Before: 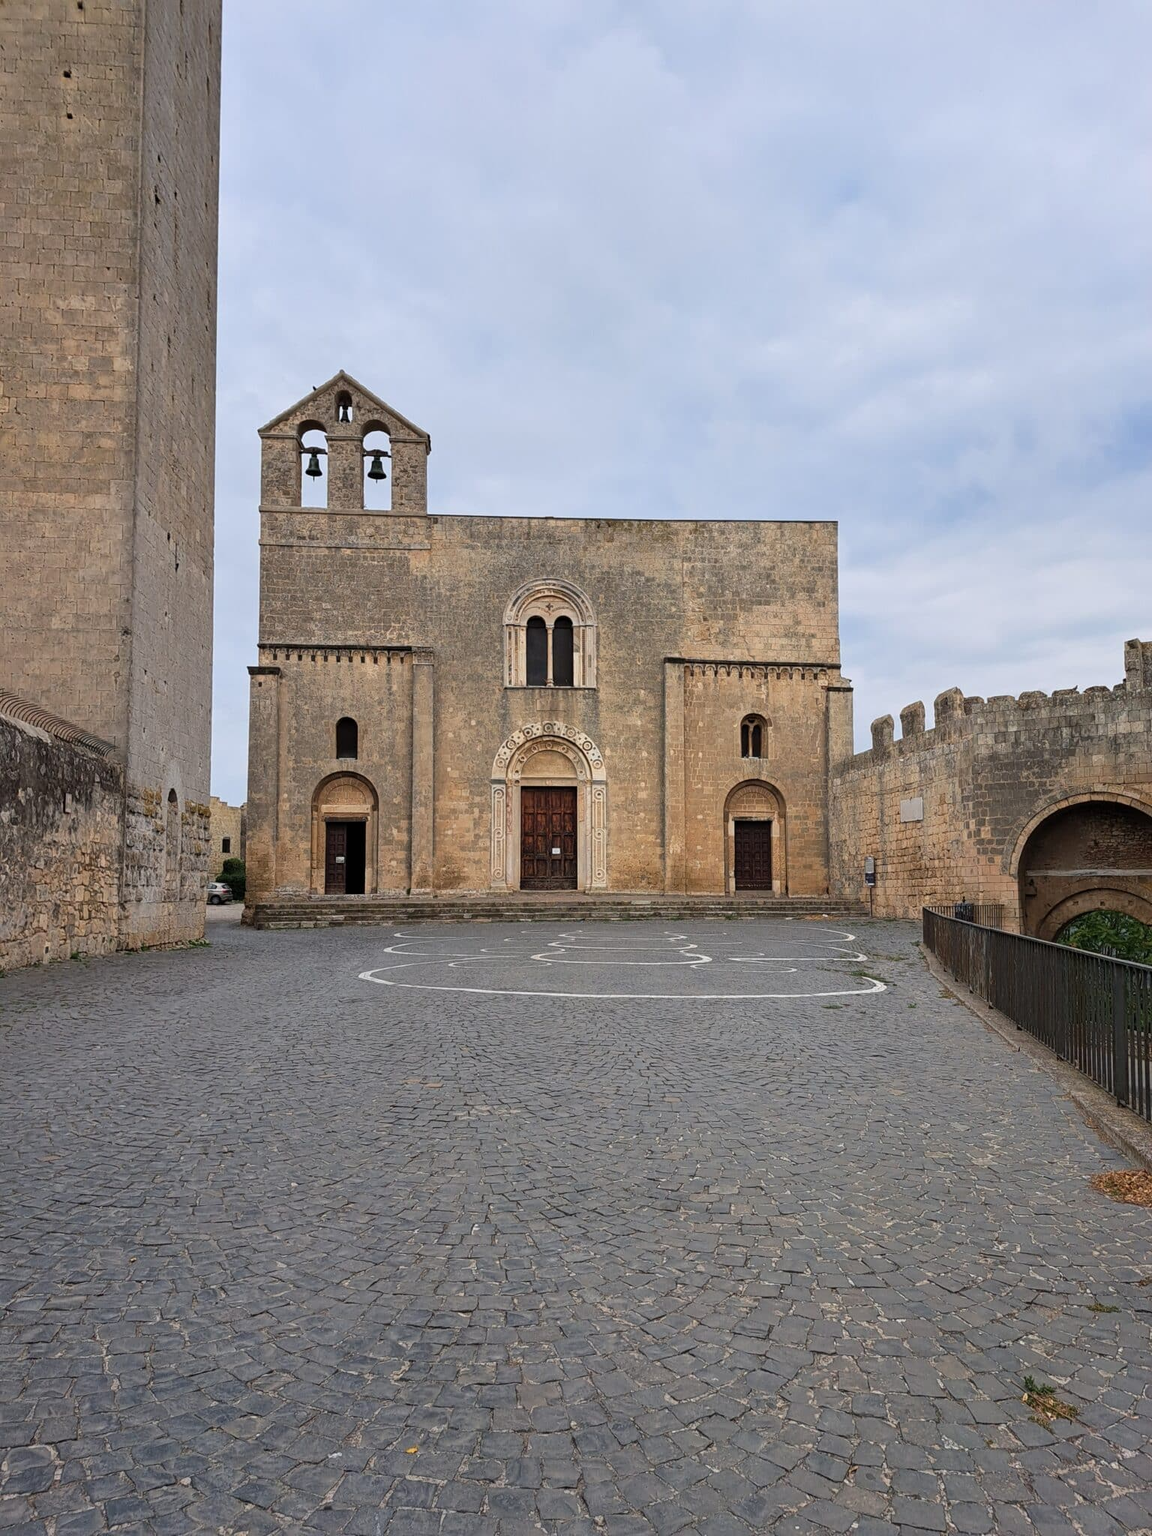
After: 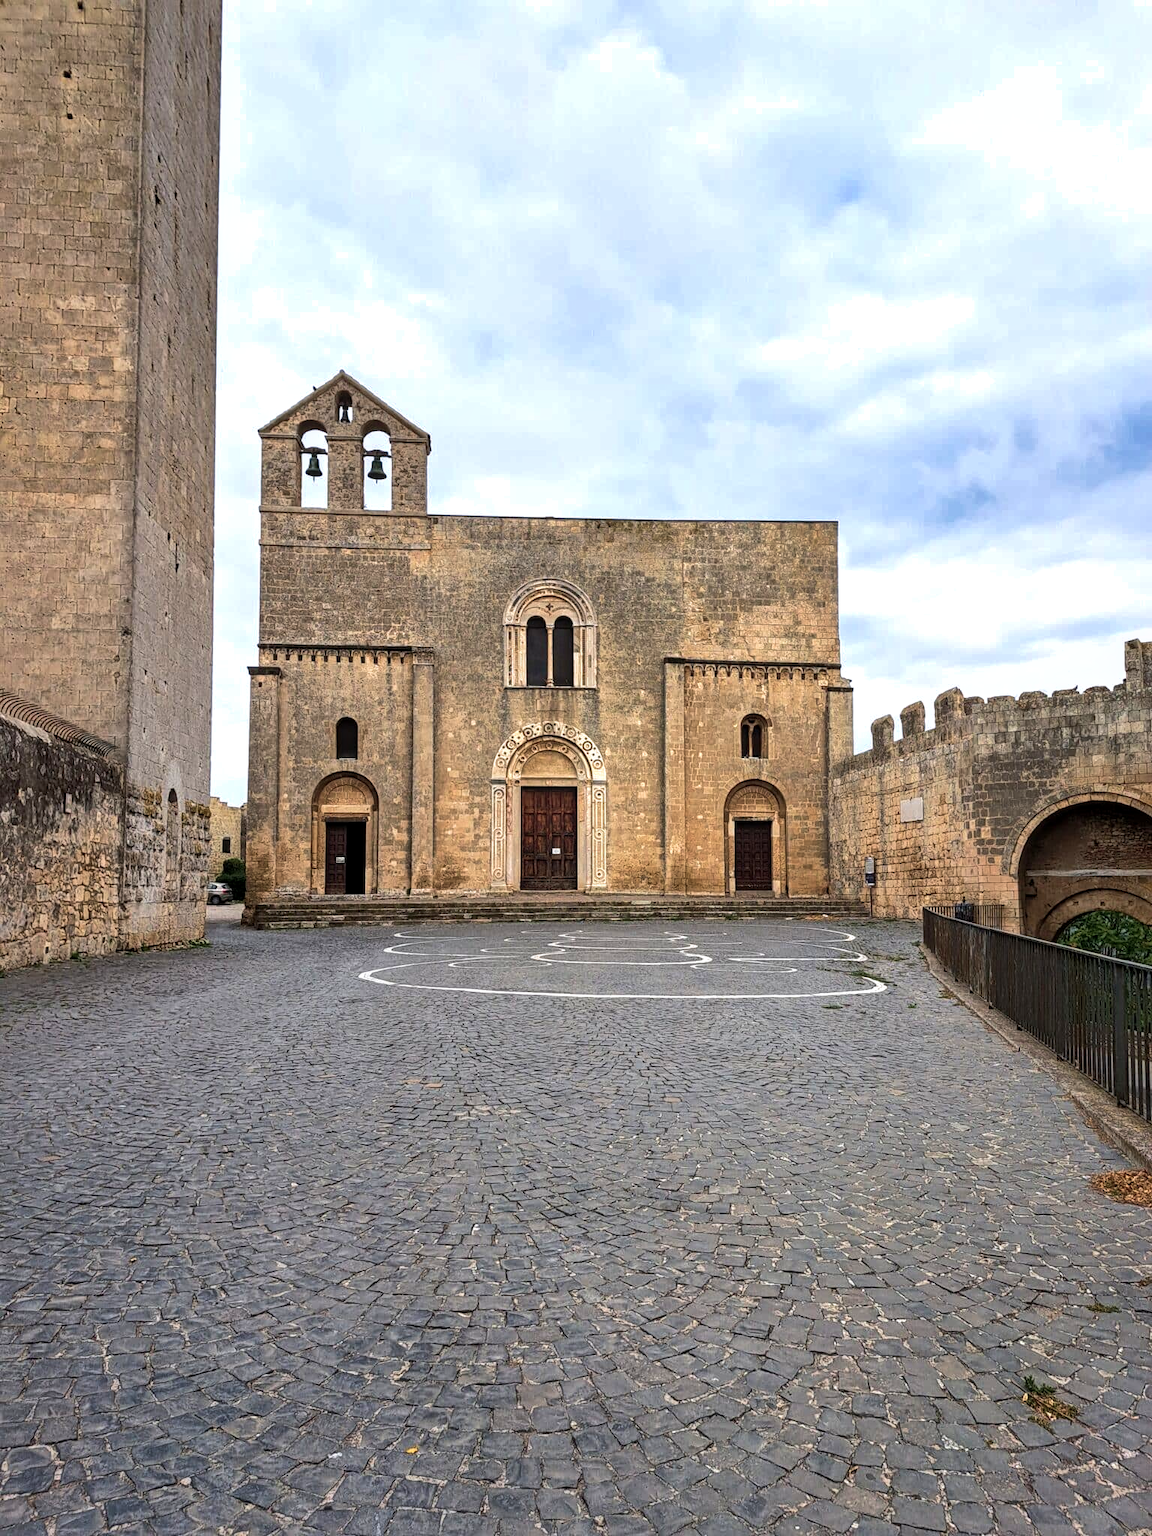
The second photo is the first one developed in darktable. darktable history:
local contrast: on, module defaults
velvia: on, module defaults
tone equalizer: -8 EV -0.75 EV, -7 EV -0.7 EV, -6 EV -0.6 EV, -5 EV -0.4 EV, -3 EV 0.4 EV, -2 EV 0.6 EV, -1 EV 0.7 EV, +0 EV 0.75 EV, edges refinement/feathering 500, mask exposure compensation -1.57 EV, preserve details no
shadows and highlights: on, module defaults
